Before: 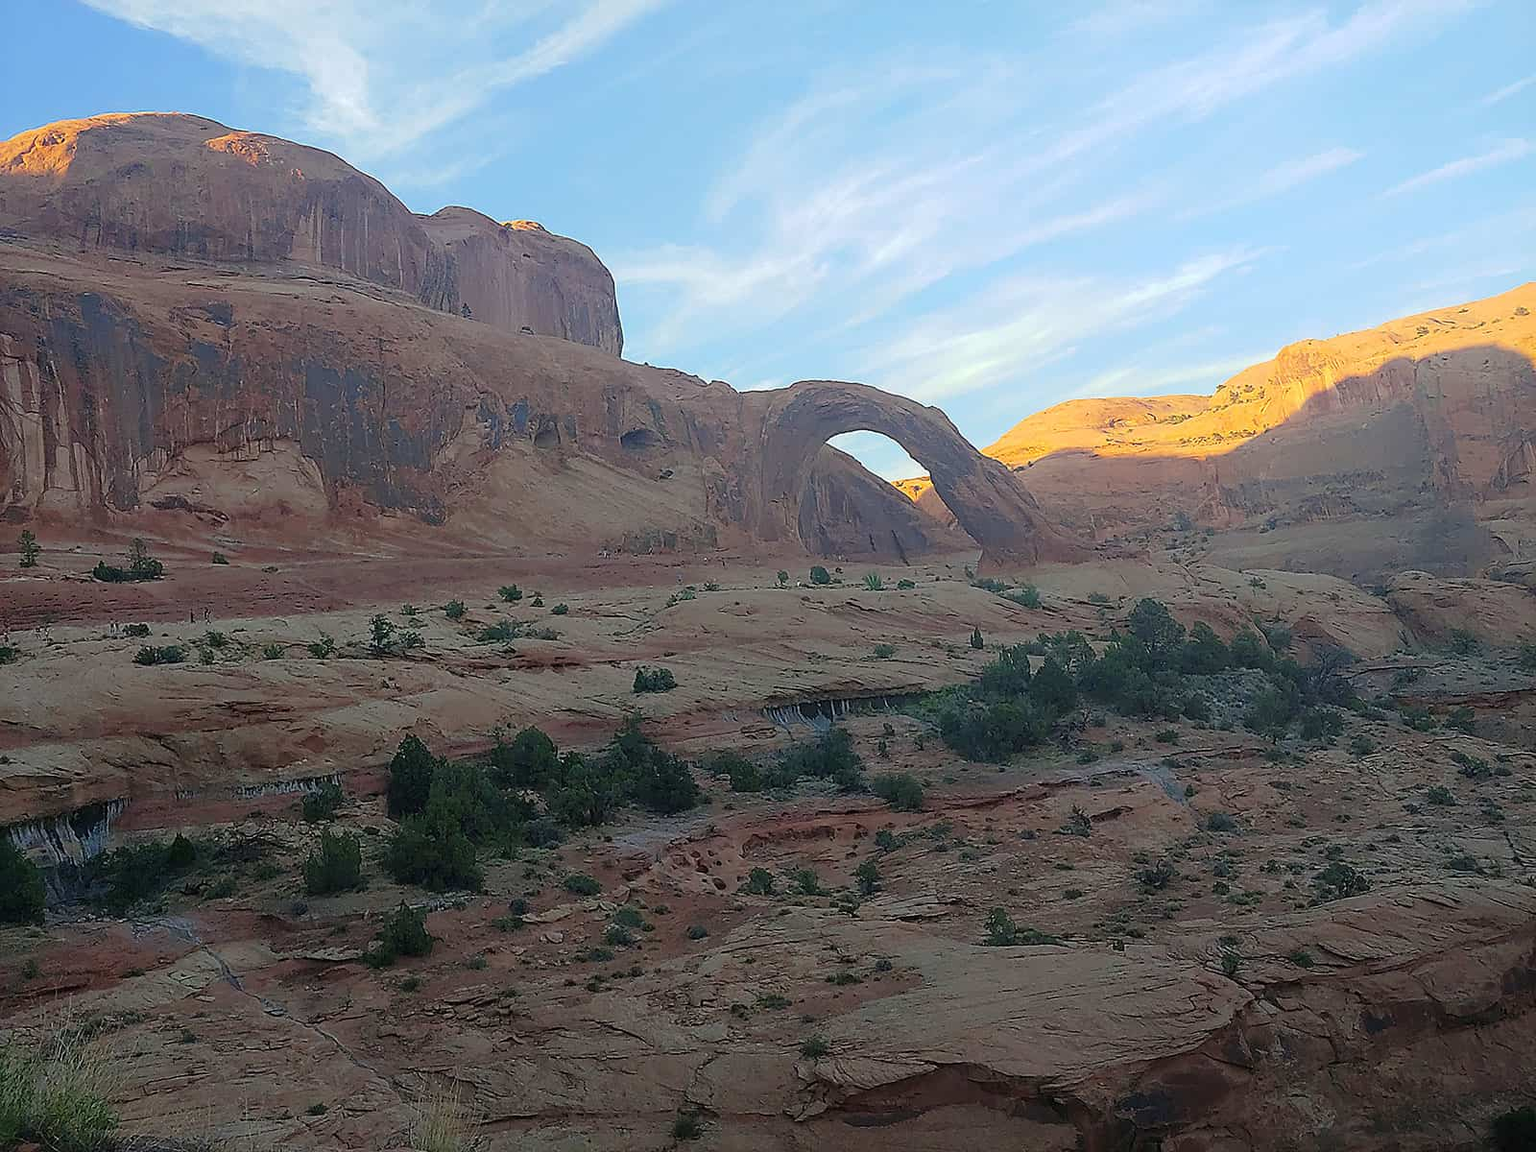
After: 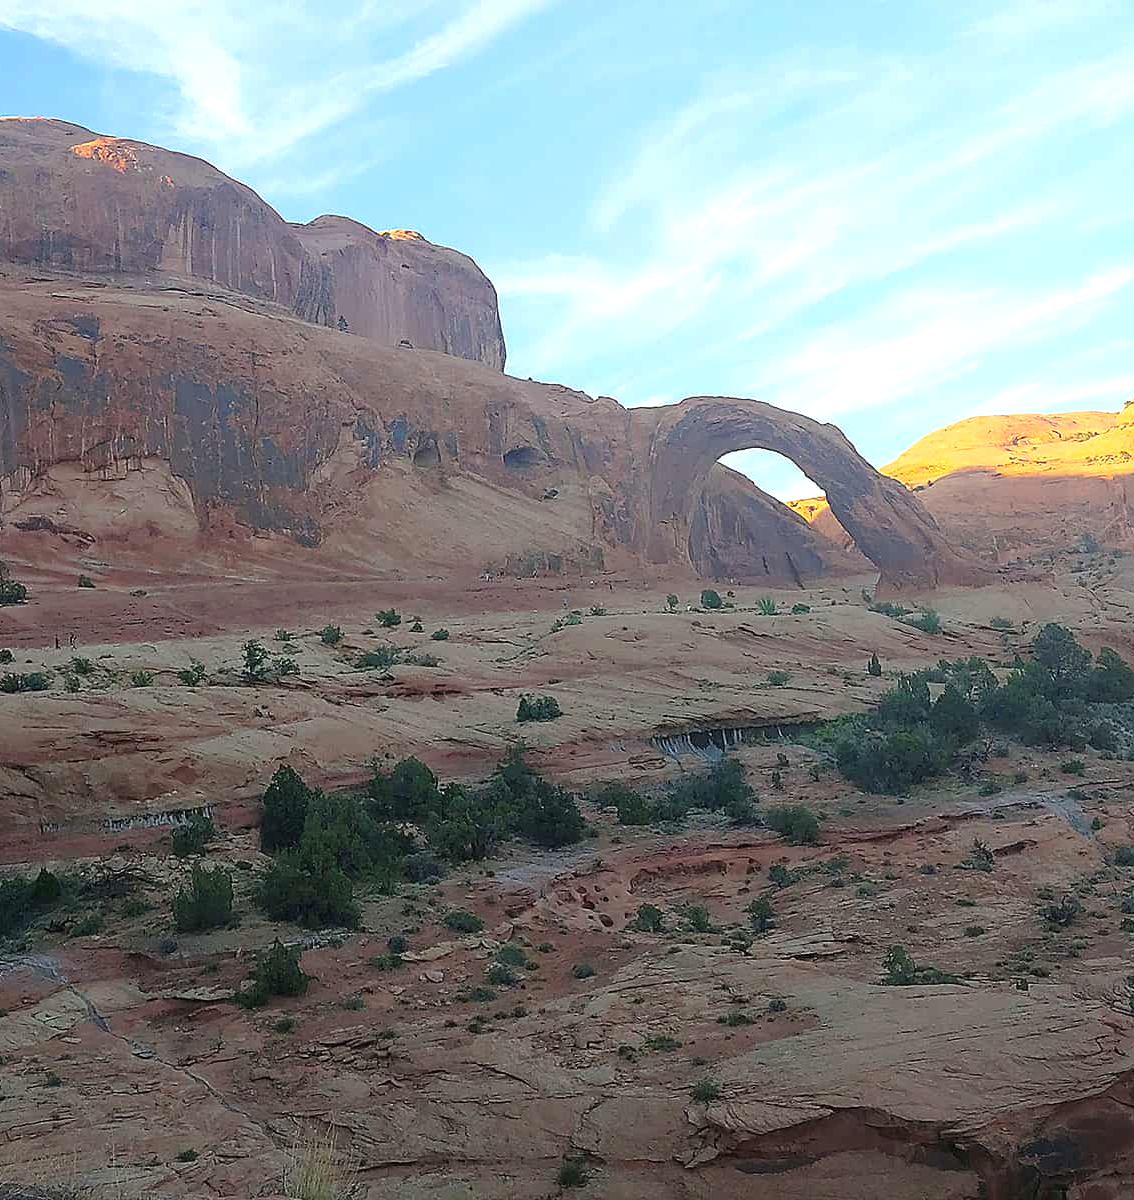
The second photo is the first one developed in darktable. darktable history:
exposure: black level correction 0, exposure 0.5 EV, compensate highlight preservation false
crop and rotate: left 8.998%, right 20.096%
